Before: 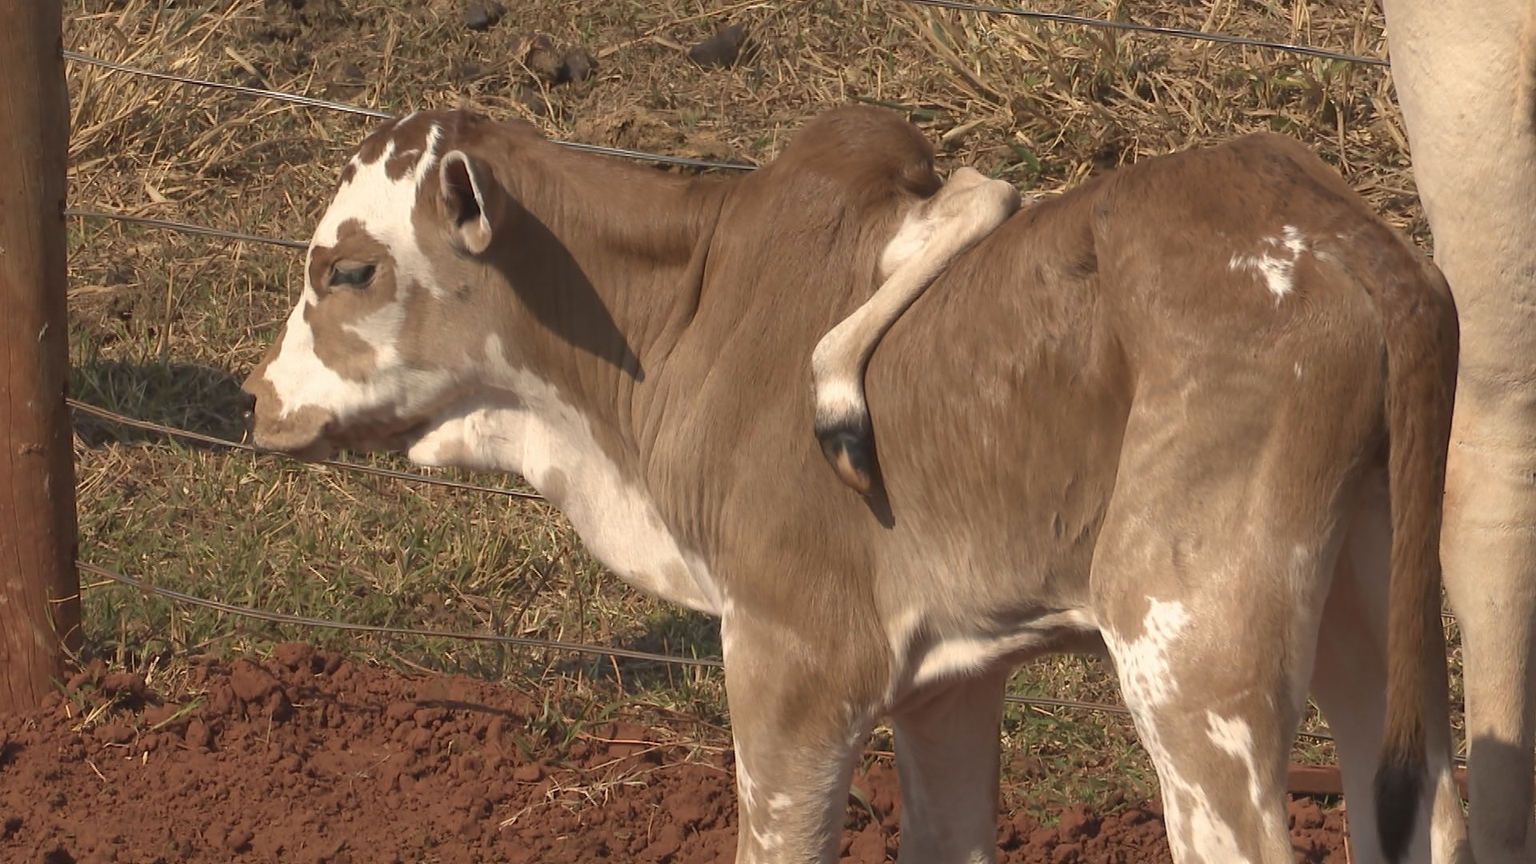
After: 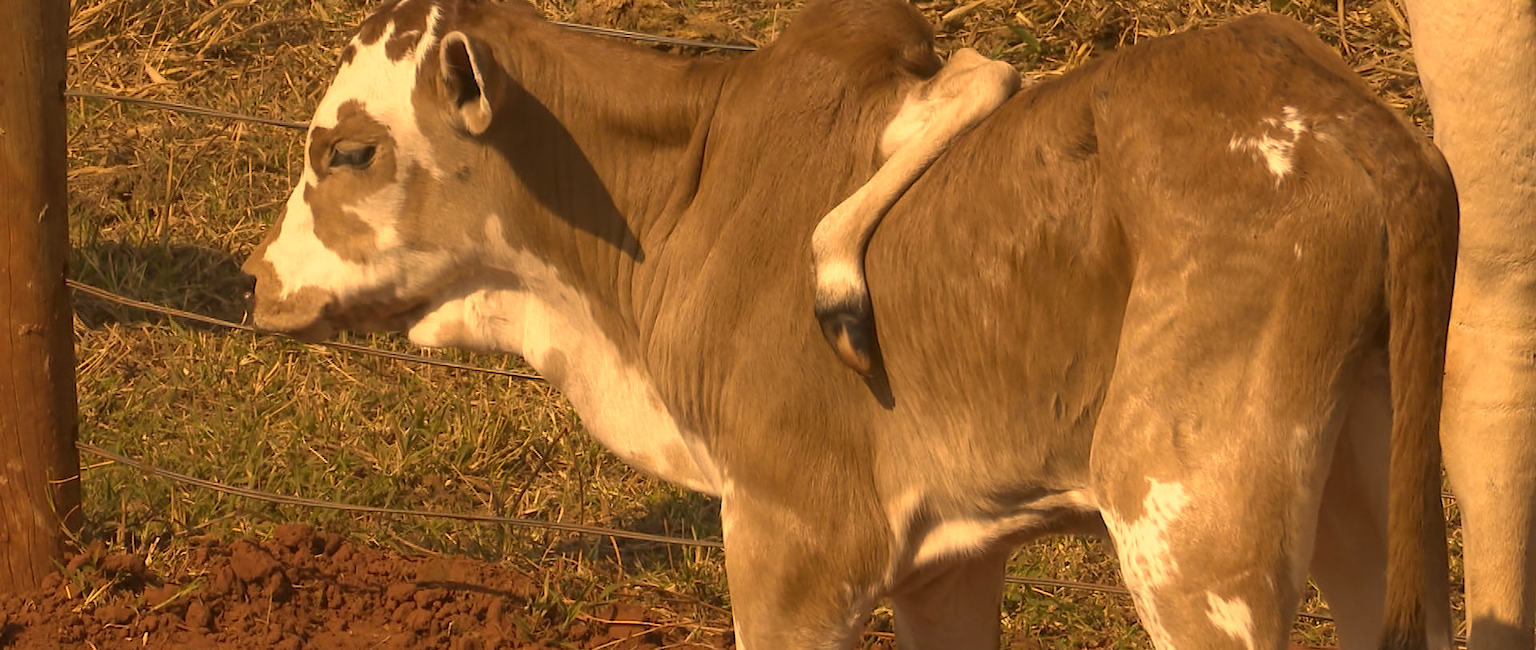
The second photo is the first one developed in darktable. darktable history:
exposure: compensate highlight preservation false
color correction: highlights a* 18.2, highlights b* 35.71, shadows a* 1.66, shadows b* 5.97, saturation 1.02
crop: top 13.887%, bottom 10.831%
local contrast: highlights 101%, shadows 101%, detail 120%, midtone range 0.2
